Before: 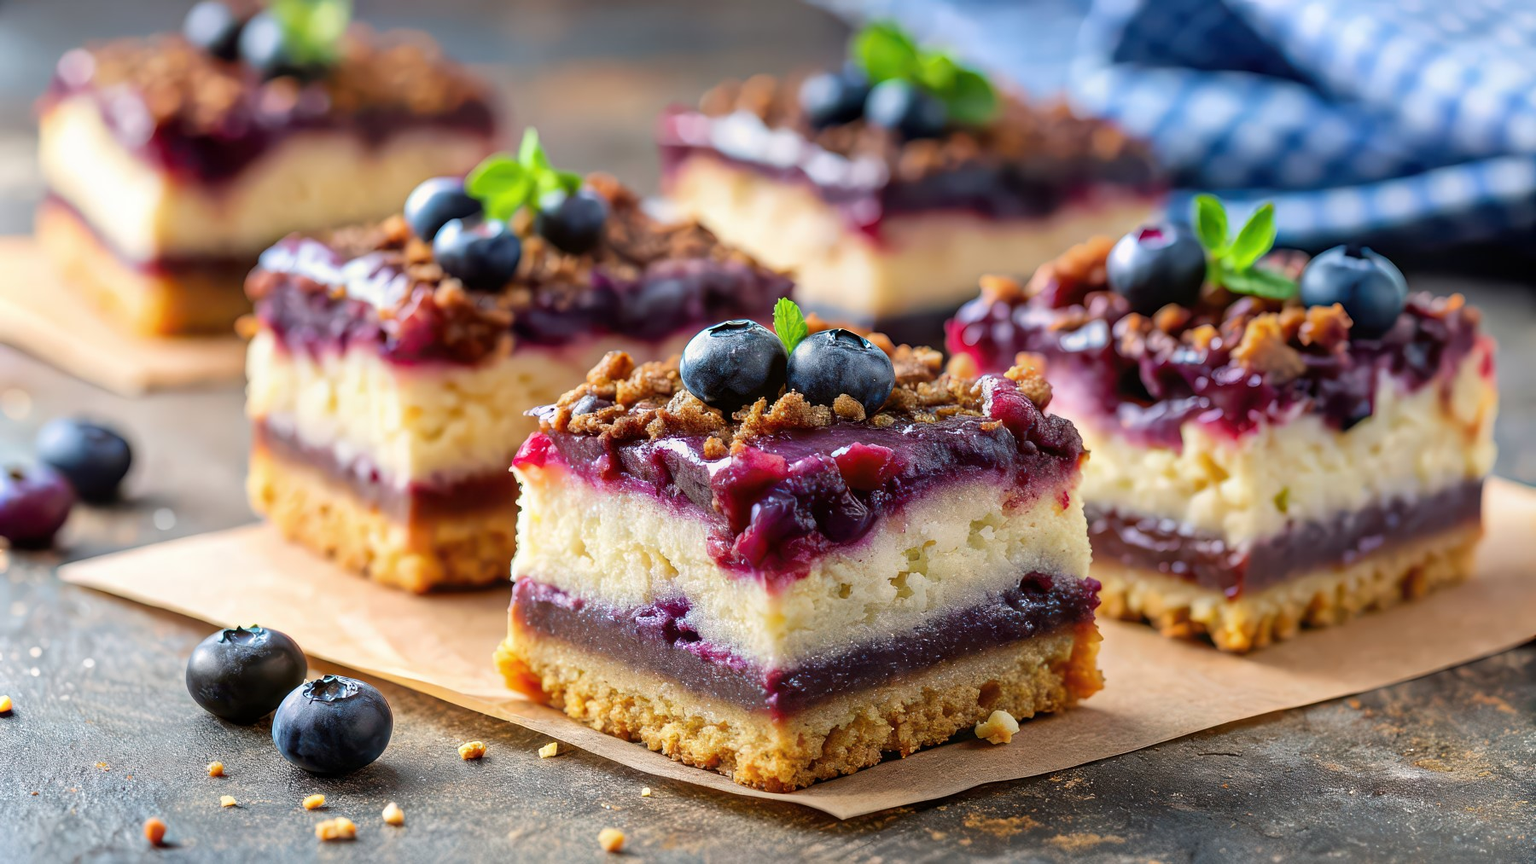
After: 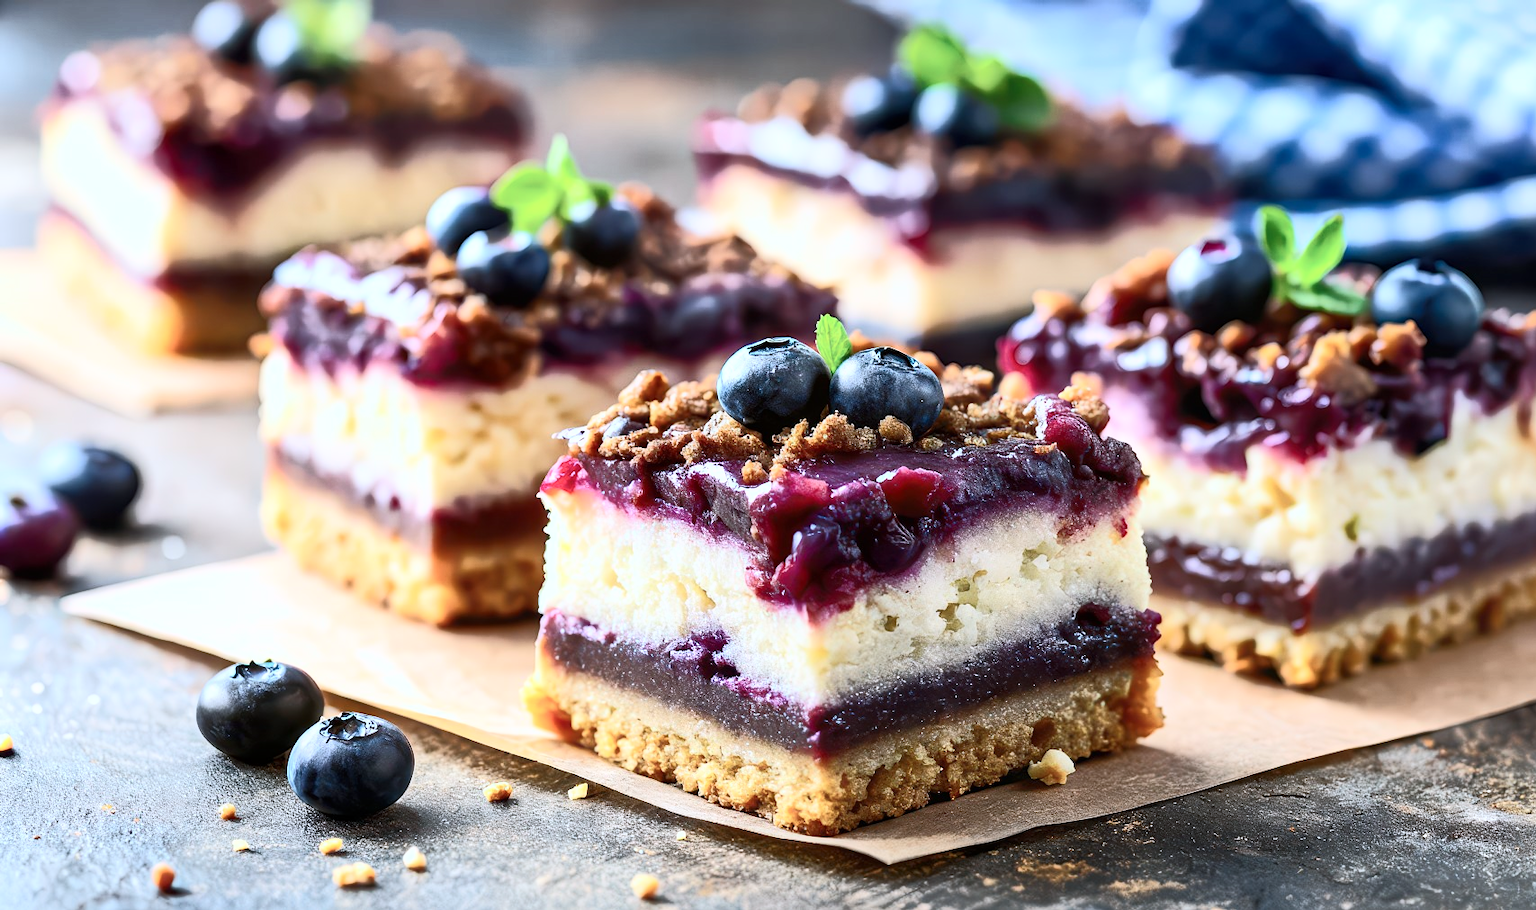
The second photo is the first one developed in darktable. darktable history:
base curve: curves: ch0 [(0, 0) (0.472, 0.455) (1, 1)], preserve colors none
color calibration: x 0.37, y 0.382, temperature 4318.81 K
color balance rgb: shadows lift › chroma 0.974%, shadows lift › hue 110.86°, perceptual saturation grading › global saturation 2.355%, global vibrance -24.338%
tone curve: curves: ch0 [(0, 0) (0.003, 0.003) (0.011, 0.008) (0.025, 0.018) (0.044, 0.04) (0.069, 0.062) (0.1, 0.09) (0.136, 0.121) (0.177, 0.158) (0.224, 0.197) (0.277, 0.255) (0.335, 0.314) (0.399, 0.391) (0.468, 0.496) (0.543, 0.683) (0.623, 0.801) (0.709, 0.883) (0.801, 0.94) (0.898, 0.984) (1, 1)], color space Lab, independent channels, preserve colors none
crop and rotate: left 0%, right 5.145%
